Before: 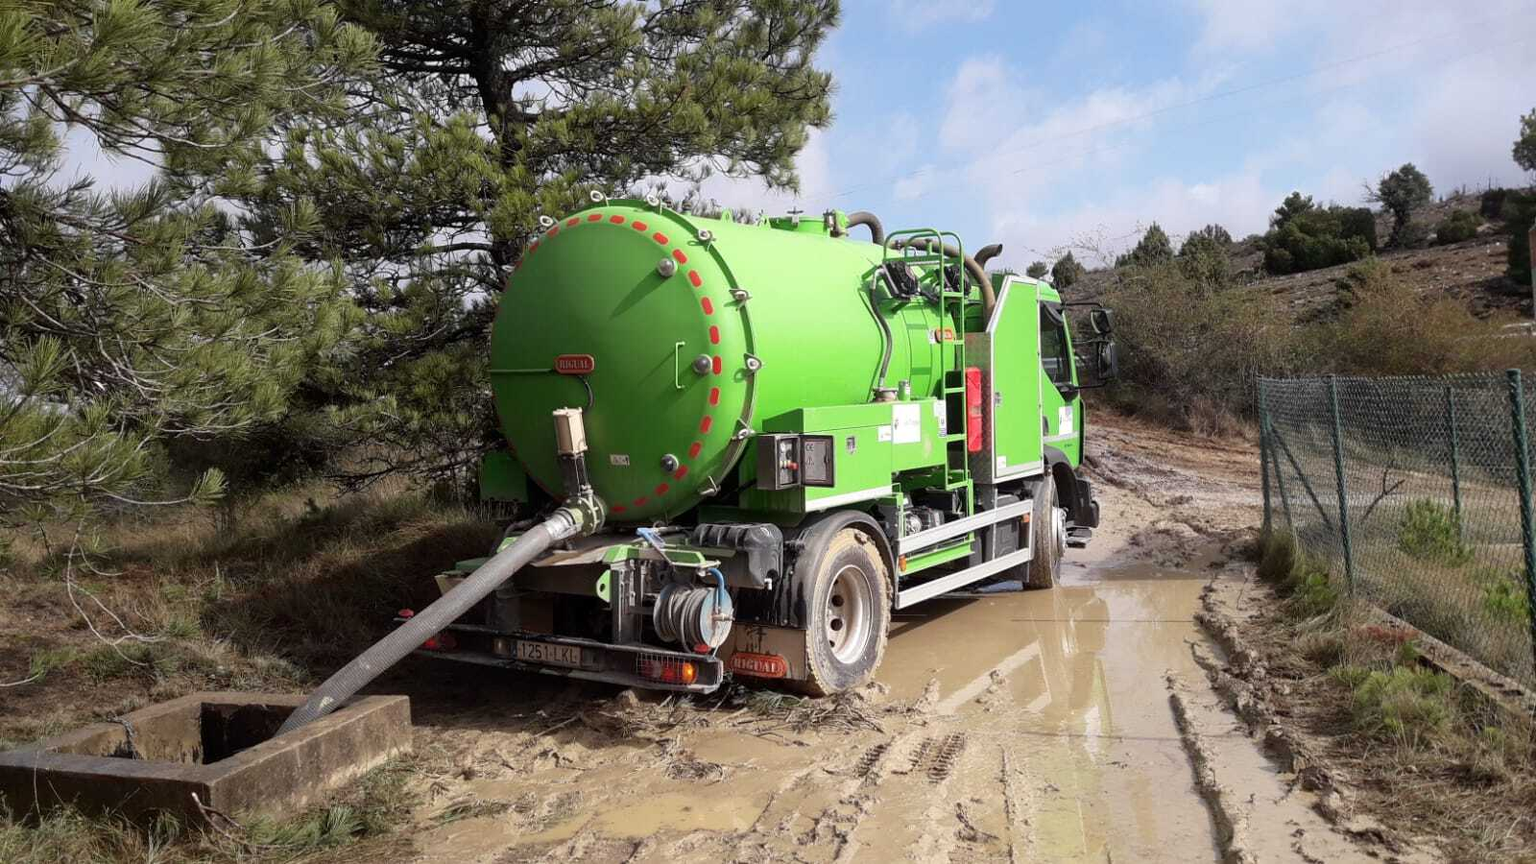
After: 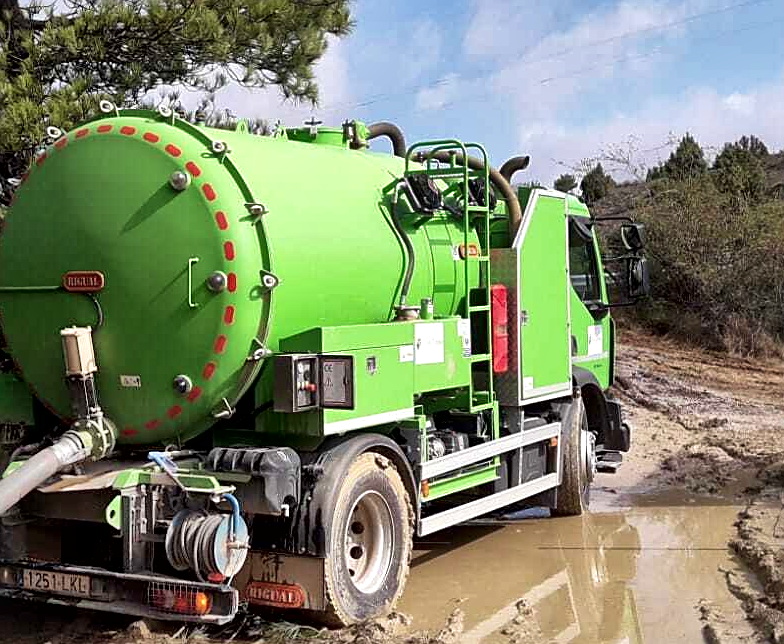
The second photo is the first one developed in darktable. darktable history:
sharpen: on, module defaults
crop: left 32.241%, top 10.931%, right 18.704%, bottom 17.414%
local contrast: mode bilateral grid, contrast 25, coarseness 46, detail 152%, midtone range 0.2
velvia: on, module defaults
shadows and highlights: soften with gaussian
